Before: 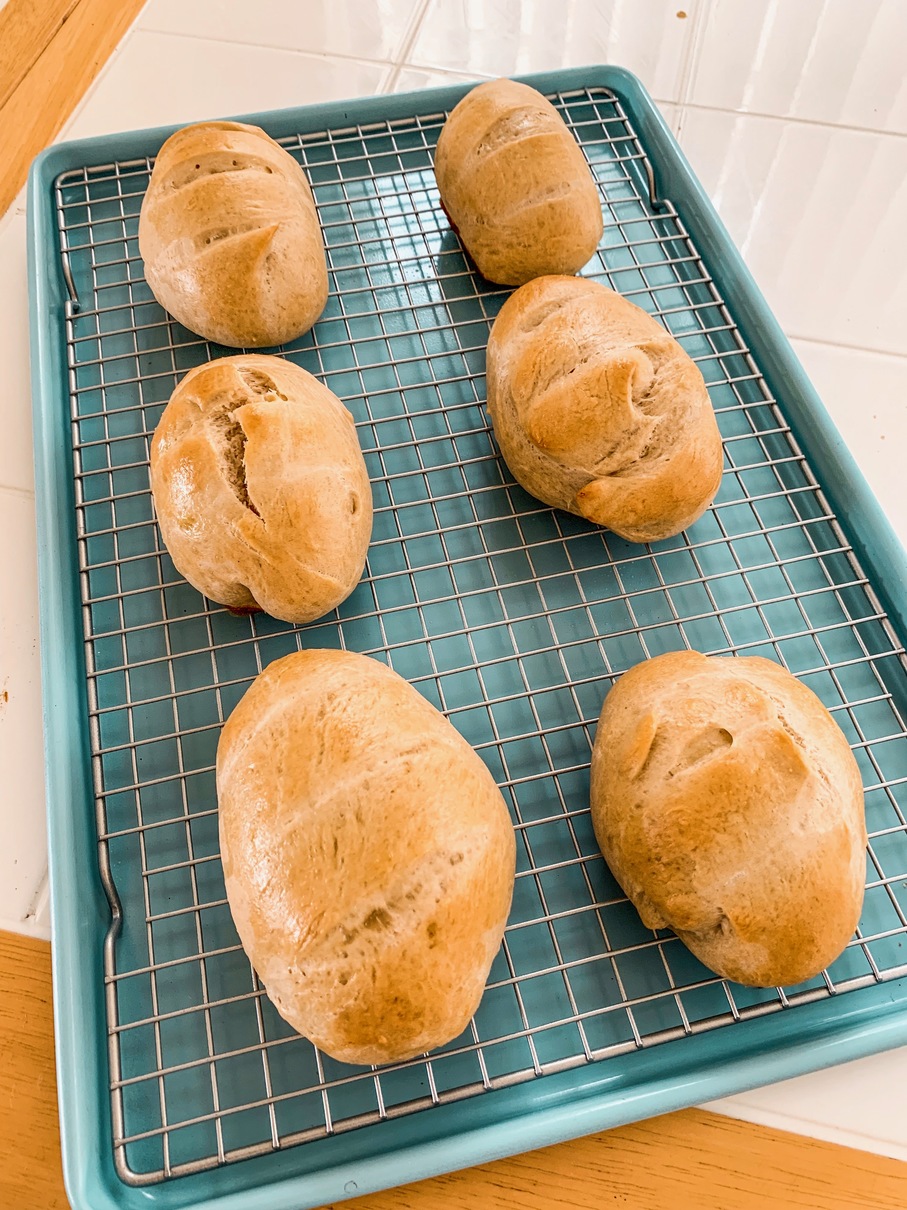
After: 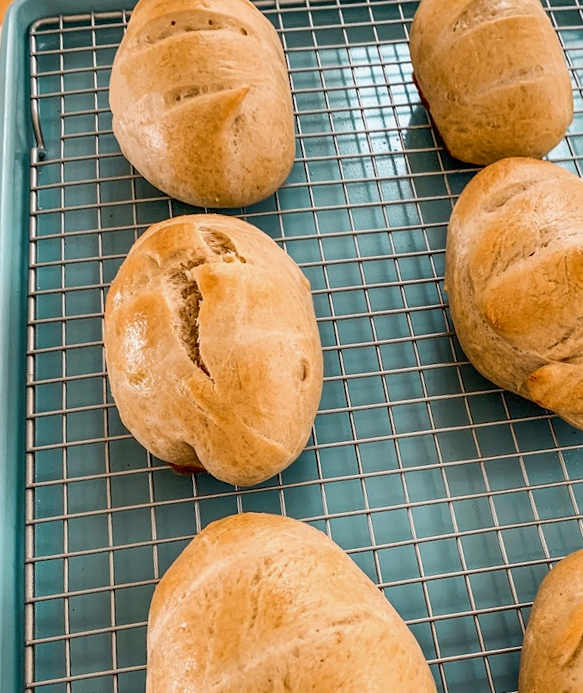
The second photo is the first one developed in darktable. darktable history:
tone equalizer: -7 EV 0.135 EV, mask exposure compensation -0.501 EV
shadows and highlights: soften with gaussian
crop and rotate: angle -4.18°, left 2.199%, top 6.692%, right 27.323%, bottom 30.578%
